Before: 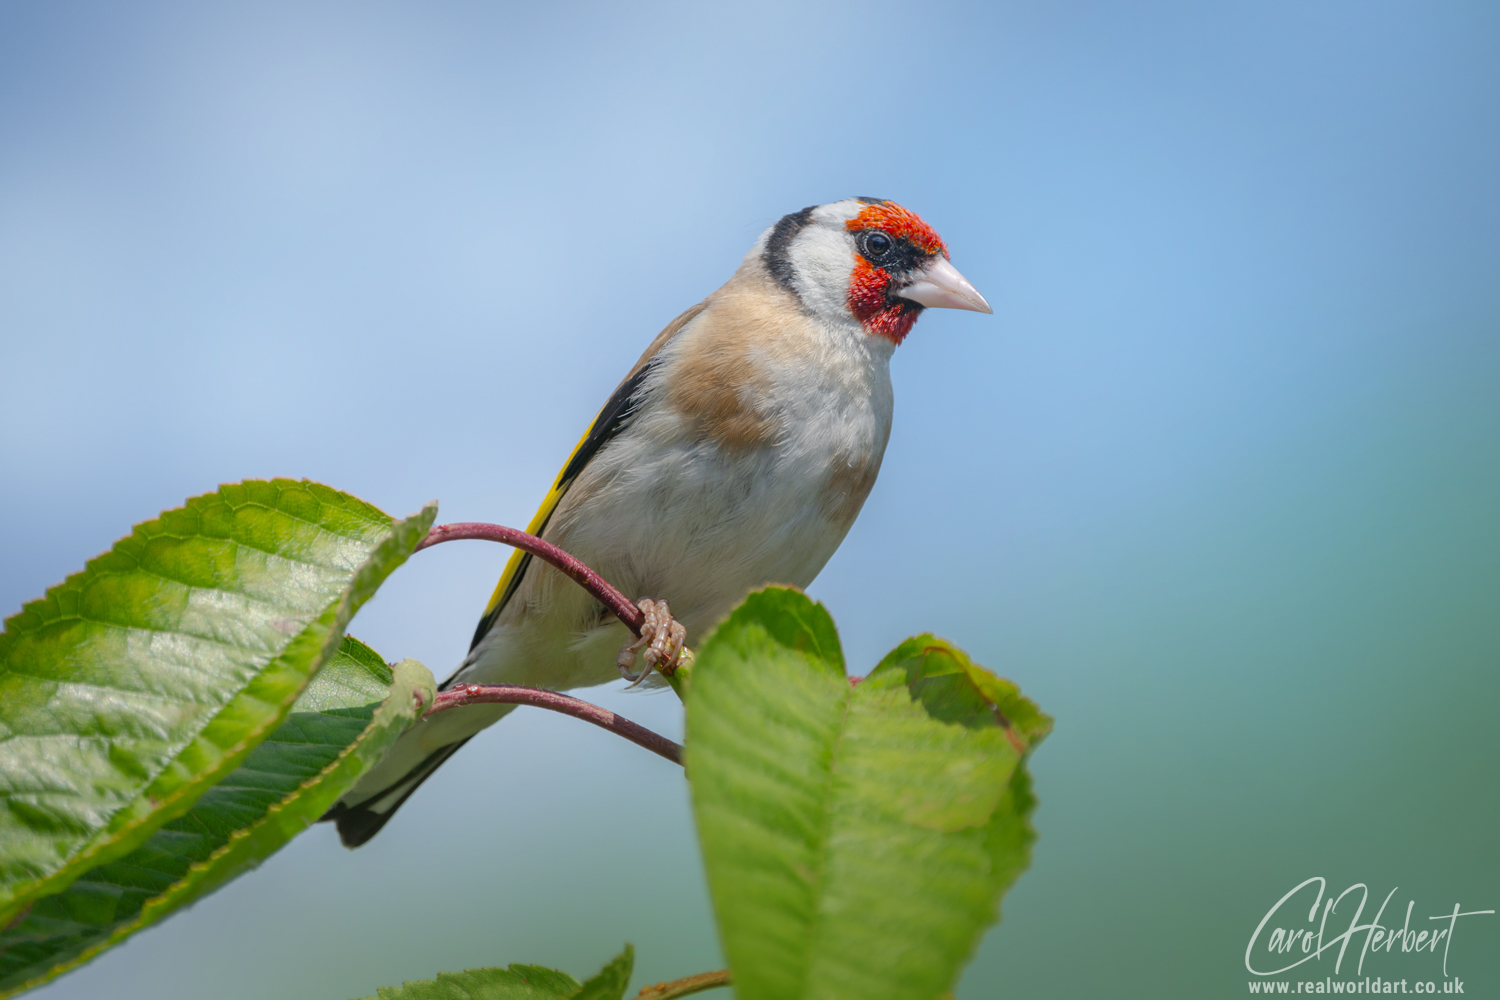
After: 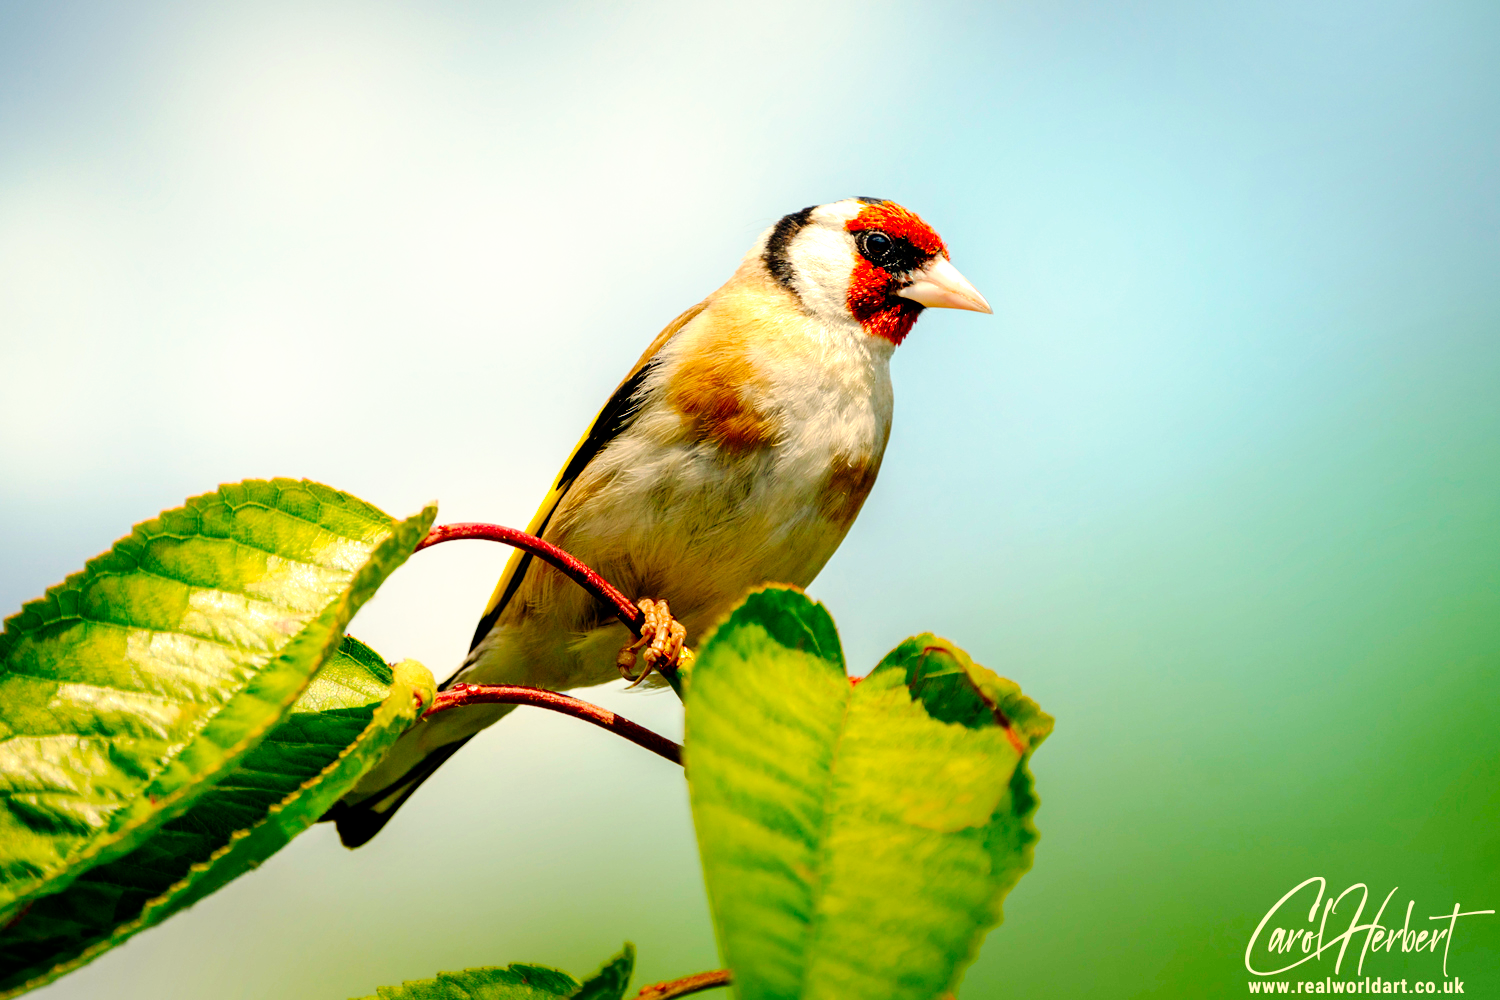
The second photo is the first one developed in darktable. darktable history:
tone curve: curves: ch0 [(0, 0) (0.003, 0) (0.011, 0.001) (0.025, 0.003) (0.044, 0.005) (0.069, 0.012) (0.1, 0.023) (0.136, 0.039) (0.177, 0.088) (0.224, 0.15) (0.277, 0.24) (0.335, 0.337) (0.399, 0.437) (0.468, 0.535) (0.543, 0.629) (0.623, 0.71) (0.709, 0.782) (0.801, 0.856) (0.898, 0.94) (1, 1)], preserve colors none
color balance rgb: perceptual saturation grading › global saturation 20%, global vibrance 20%
white balance: red 1.123, blue 0.83
filmic rgb: black relative exposure -8.2 EV, white relative exposure 2.2 EV, threshold 3 EV, hardness 7.11, latitude 85.74%, contrast 1.696, highlights saturation mix -4%, shadows ↔ highlights balance -2.69%, preserve chrominance no, color science v5 (2021), contrast in shadows safe, contrast in highlights safe, enable highlight reconstruction true
